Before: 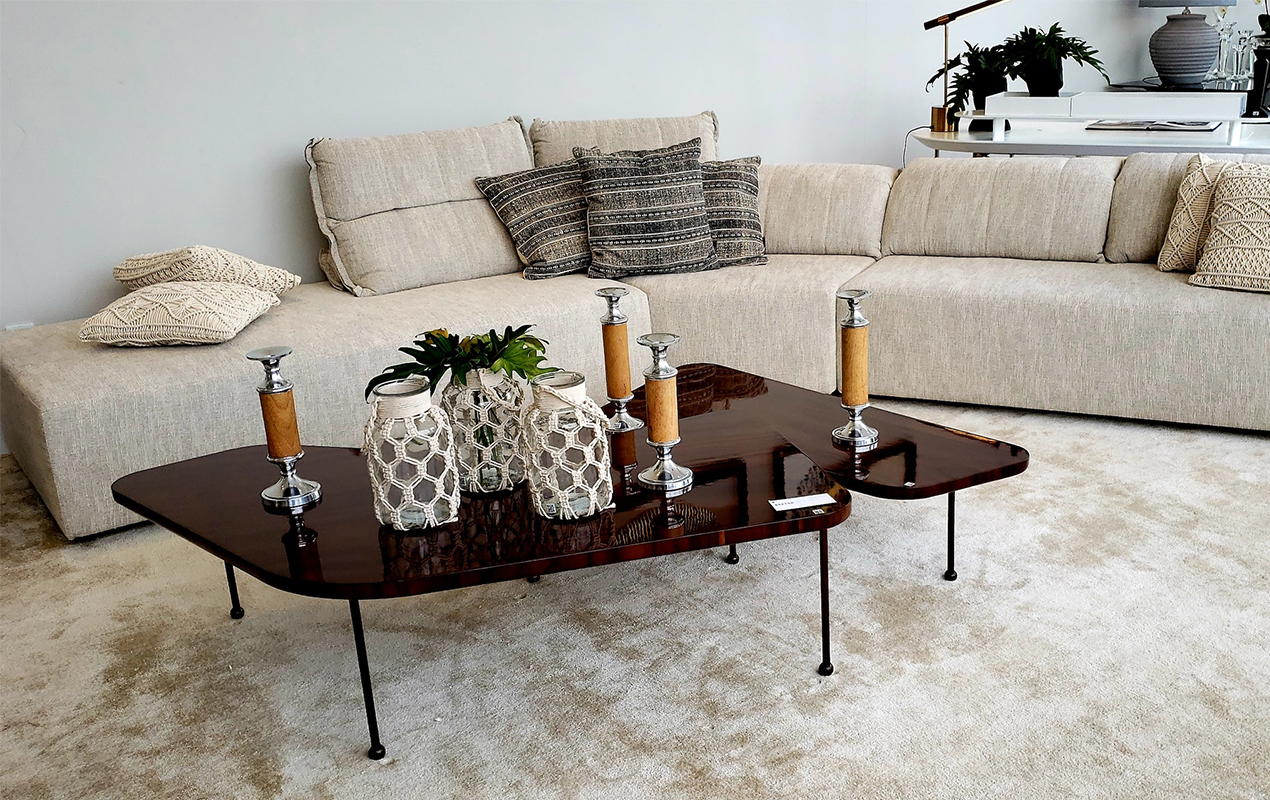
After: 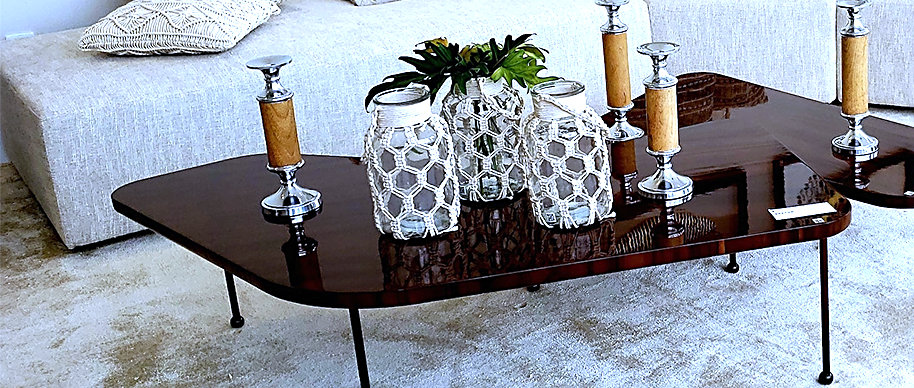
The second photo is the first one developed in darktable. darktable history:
crop: top 36.498%, right 27.964%, bottom 14.995%
exposure: black level correction 0, exposure 0.7 EV, compensate exposure bias true, compensate highlight preservation false
white balance: red 0.871, blue 1.249
sharpen: on, module defaults
